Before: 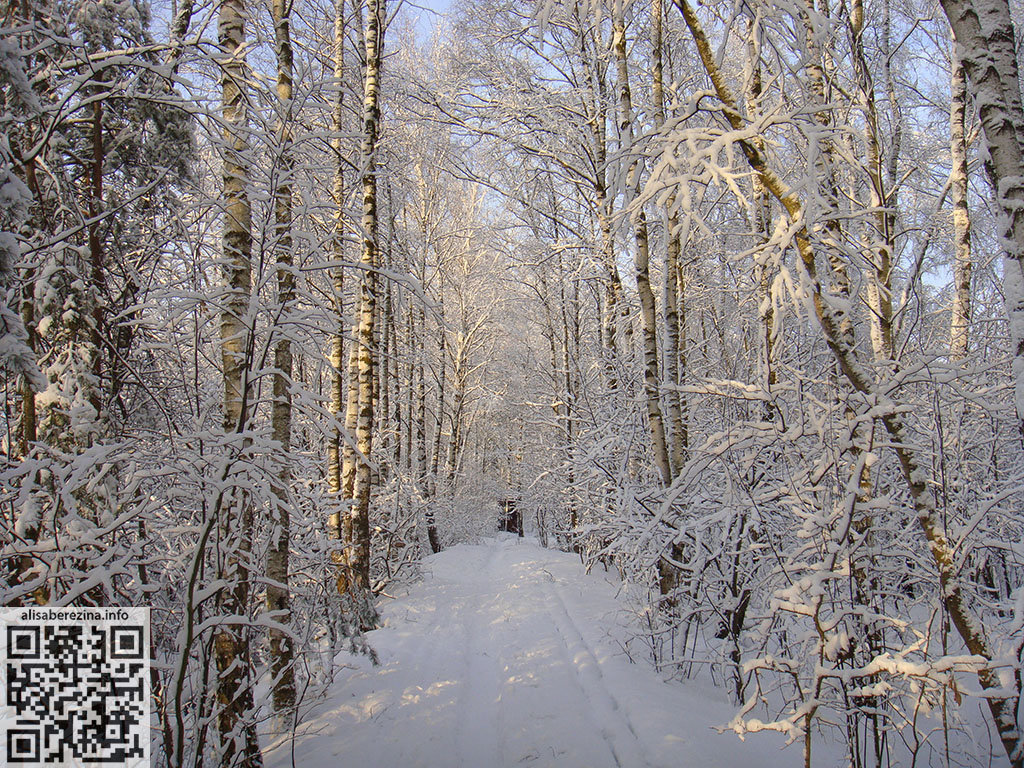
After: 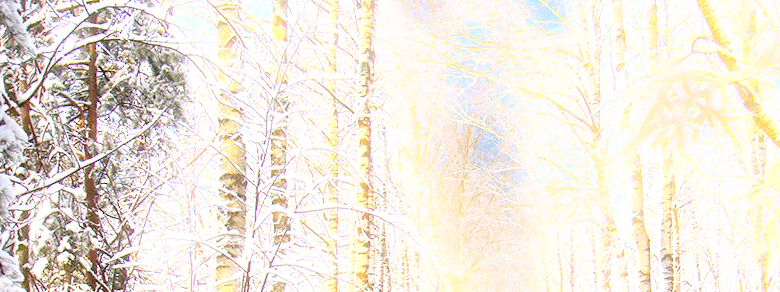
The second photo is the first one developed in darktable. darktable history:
exposure: black level correction 0.005, exposure 2.084 EV, compensate highlight preservation false
crop: left 0.579%, top 7.627%, right 23.167%, bottom 54.275%
bloom: size 3%, threshold 100%, strength 0%
